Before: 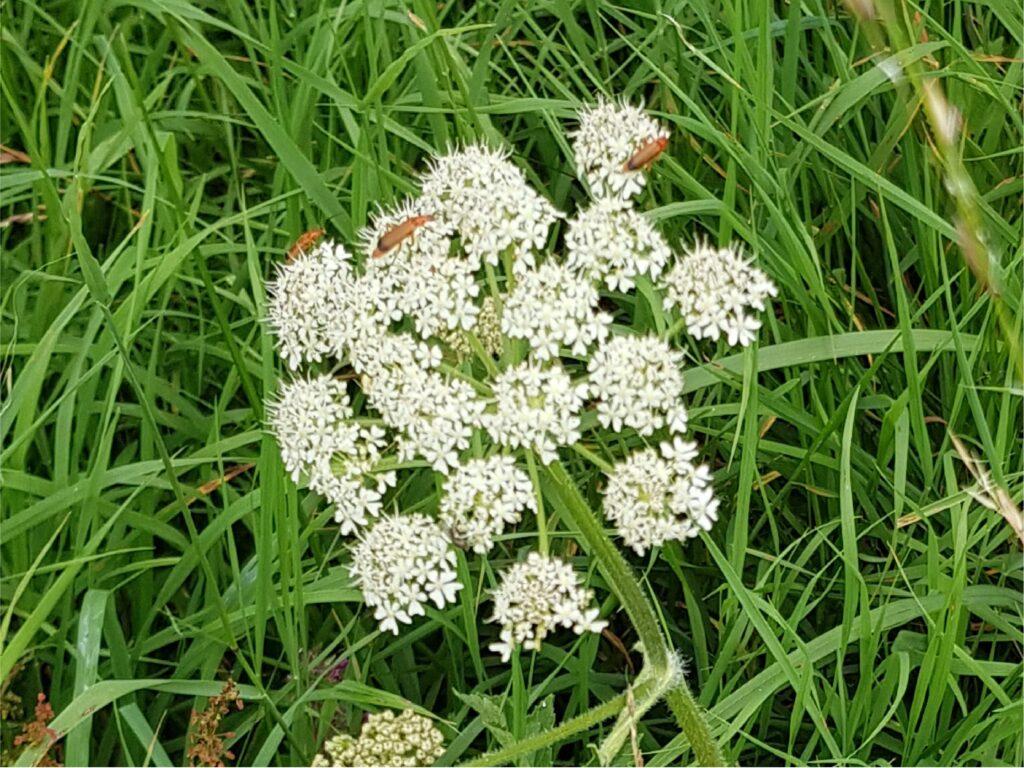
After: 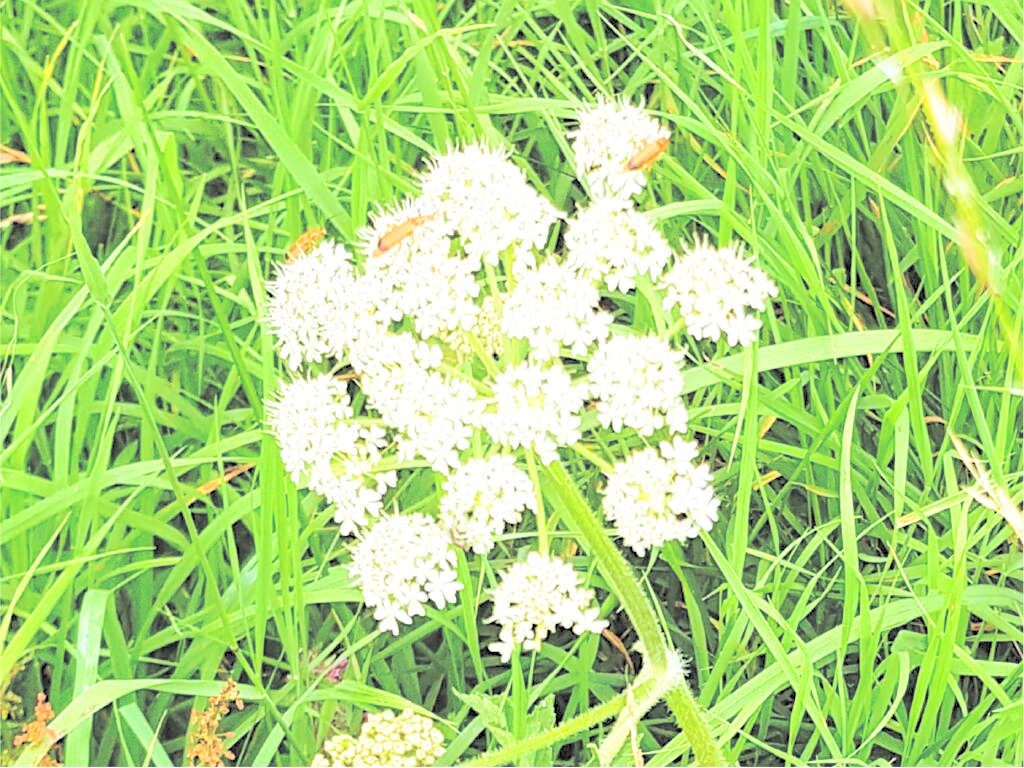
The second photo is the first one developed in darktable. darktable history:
sharpen: amount 0.2
contrast brightness saturation: brightness 1
base curve: curves: ch0 [(0, 0) (0.026, 0.03) (0.109, 0.232) (0.351, 0.748) (0.669, 0.968) (1, 1)], preserve colors none
